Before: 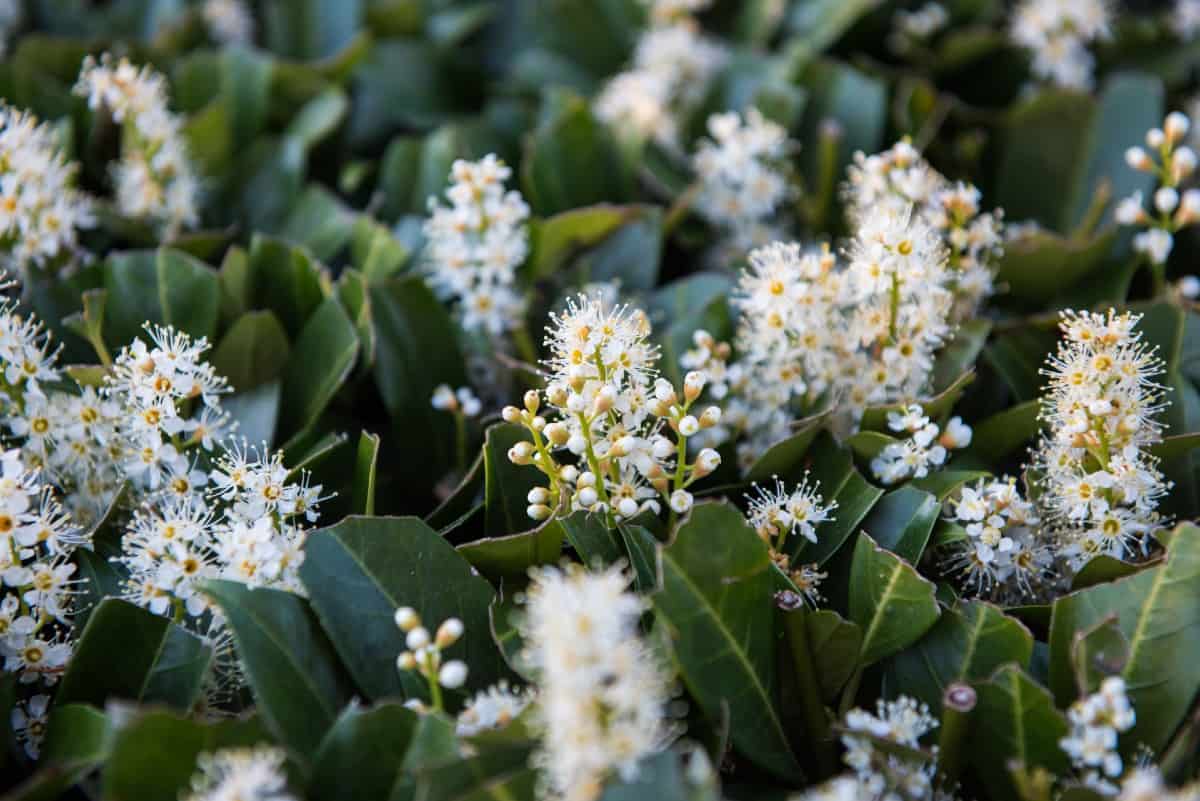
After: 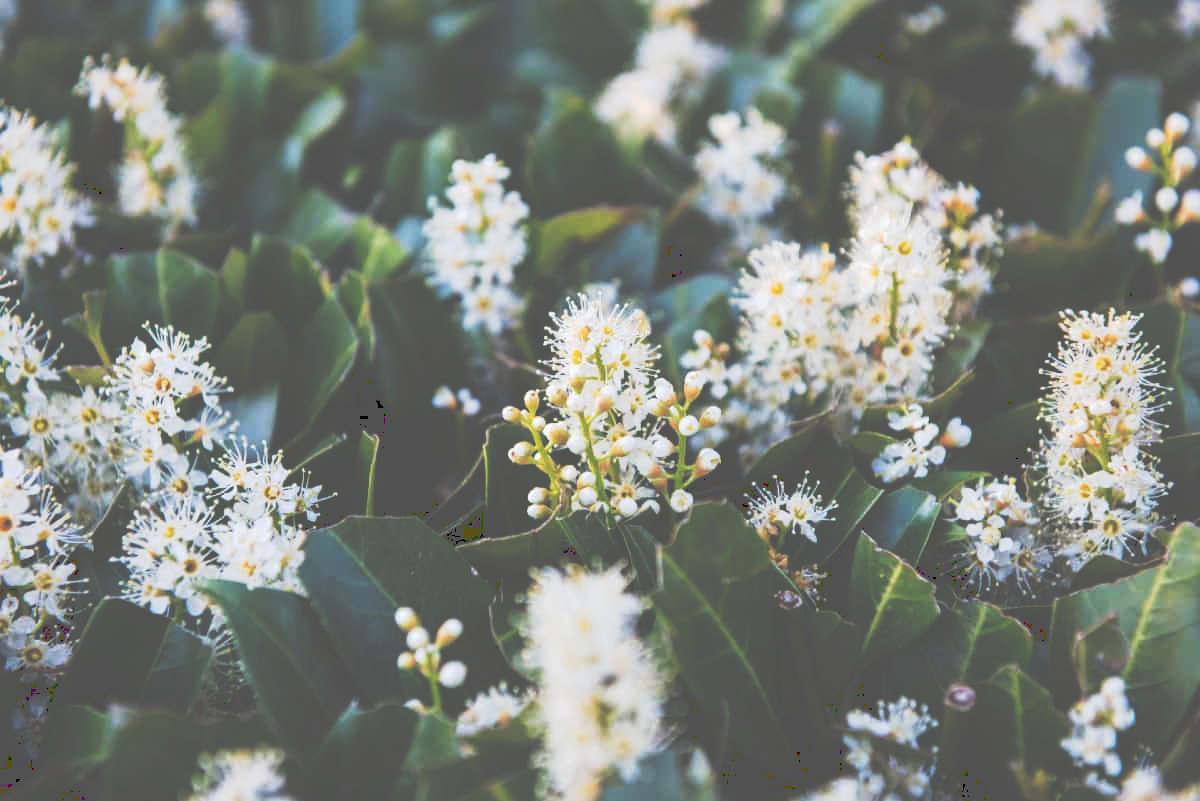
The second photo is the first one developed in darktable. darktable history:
tone curve: curves: ch0 [(0, 0) (0.003, 0.345) (0.011, 0.345) (0.025, 0.345) (0.044, 0.349) (0.069, 0.353) (0.1, 0.356) (0.136, 0.359) (0.177, 0.366) (0.224, 0.378) (0.277, 0.398) (0.335, 0.429) (0.399, 0.476) (0.468, 0.545) (0.543, 0.624) (0.623, 0.721) (0.709, 0.811) (0.801, 0.876) (0.898, 0.913) (1, 1)], preserve colors none
